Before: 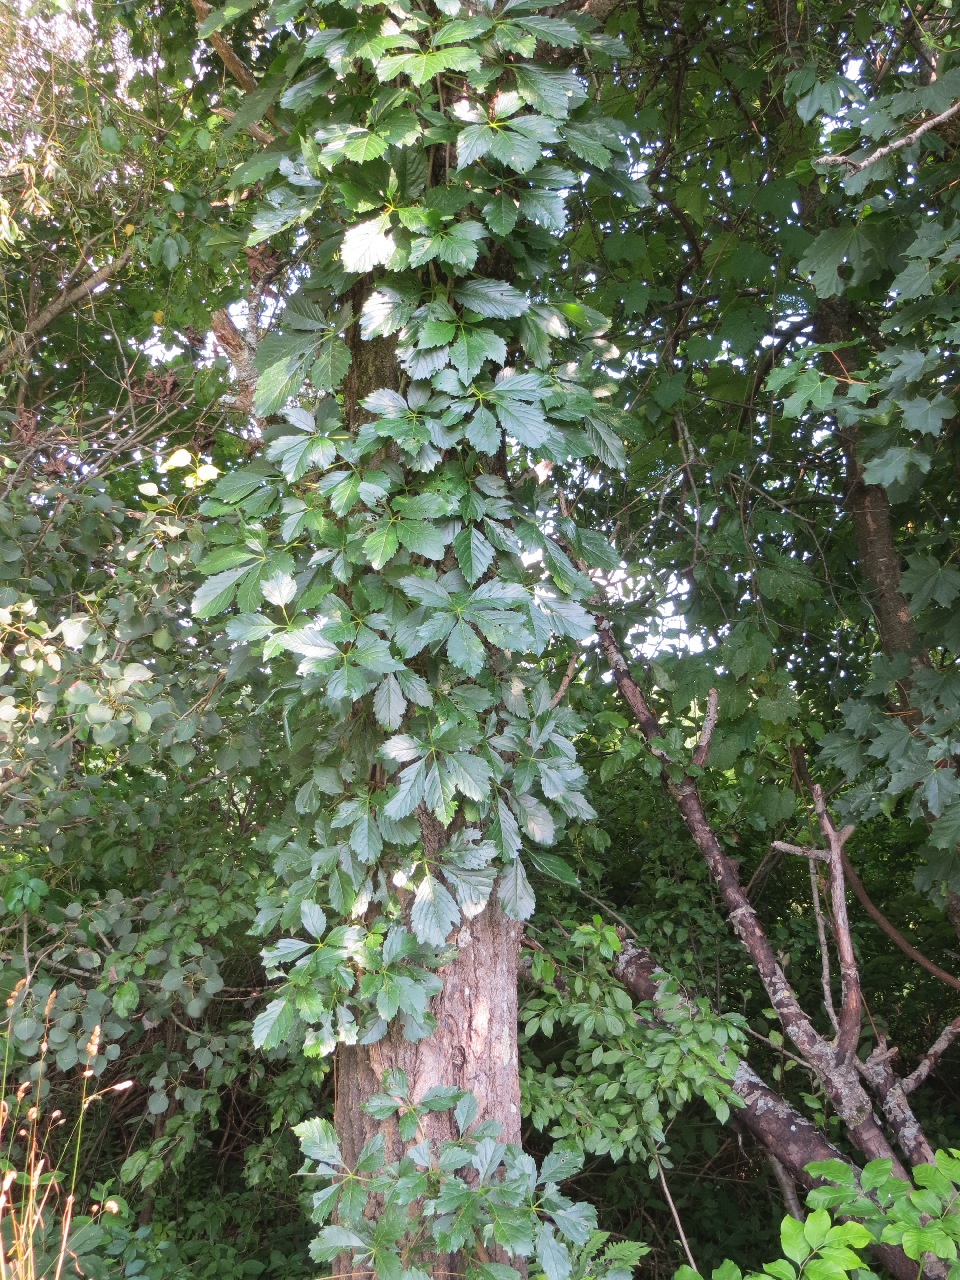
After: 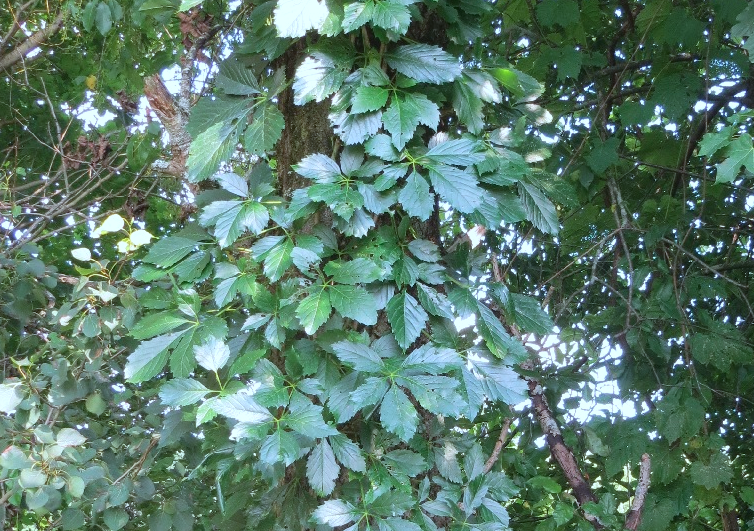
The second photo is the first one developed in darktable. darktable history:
color calibration: illuminant F (fluorescent), F source F9 (Cool White Deluxe 4150 K) – high CRI, x 0.374, y 0.373, temperature 4158.34 K
crop: left 7.036%, top 18.398%, right 14.379%, bottom 40.043%
